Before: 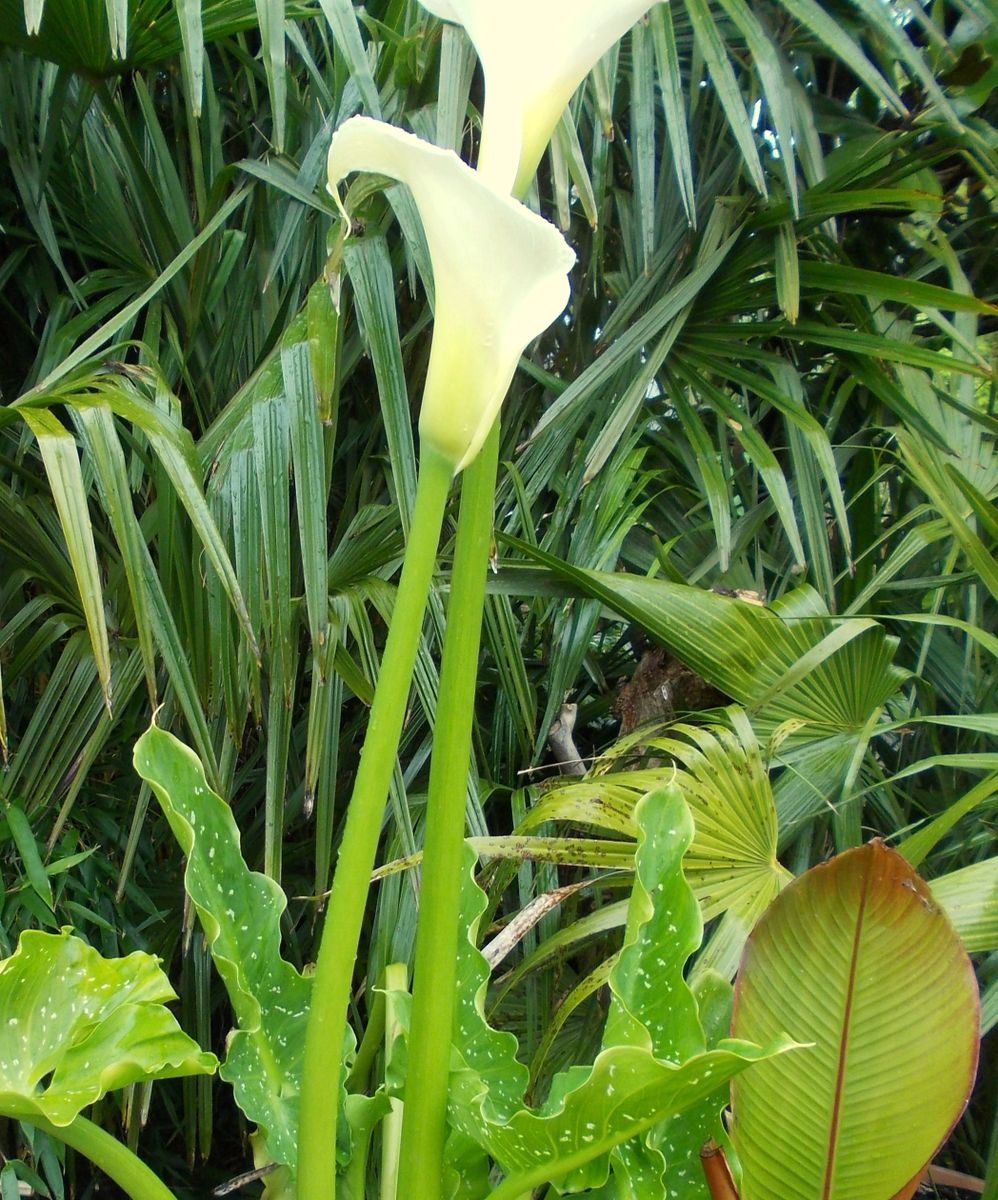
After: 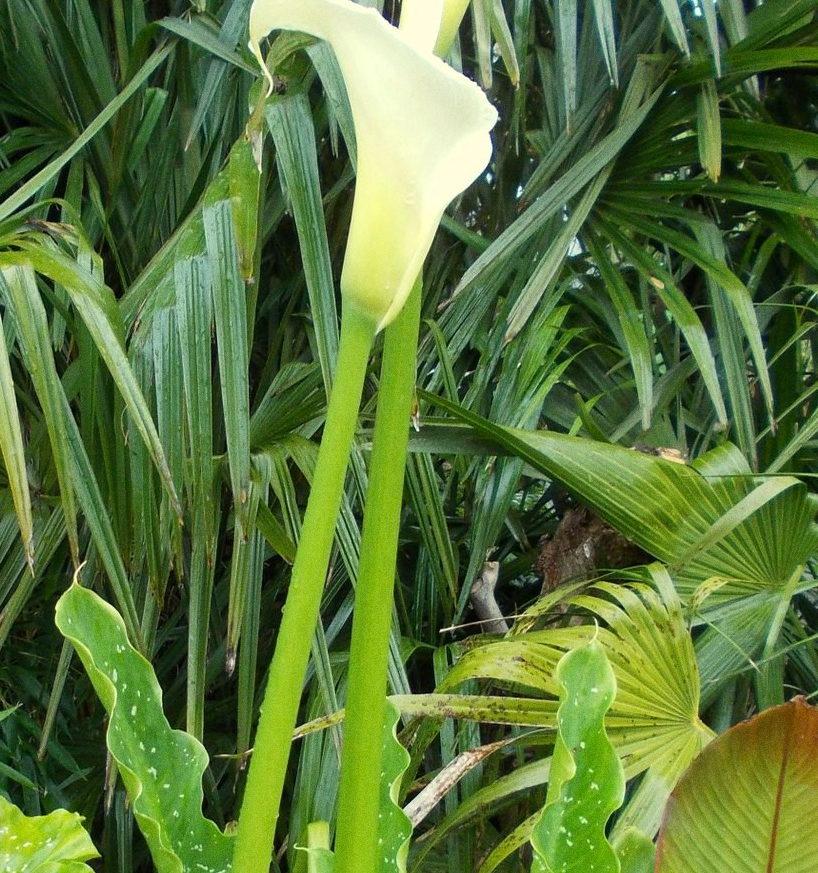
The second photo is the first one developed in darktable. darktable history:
grain: coarseness 0.47 ISO
crop: left 7.856%, top 11.836%, right 10.12%, bottom 15.387%
